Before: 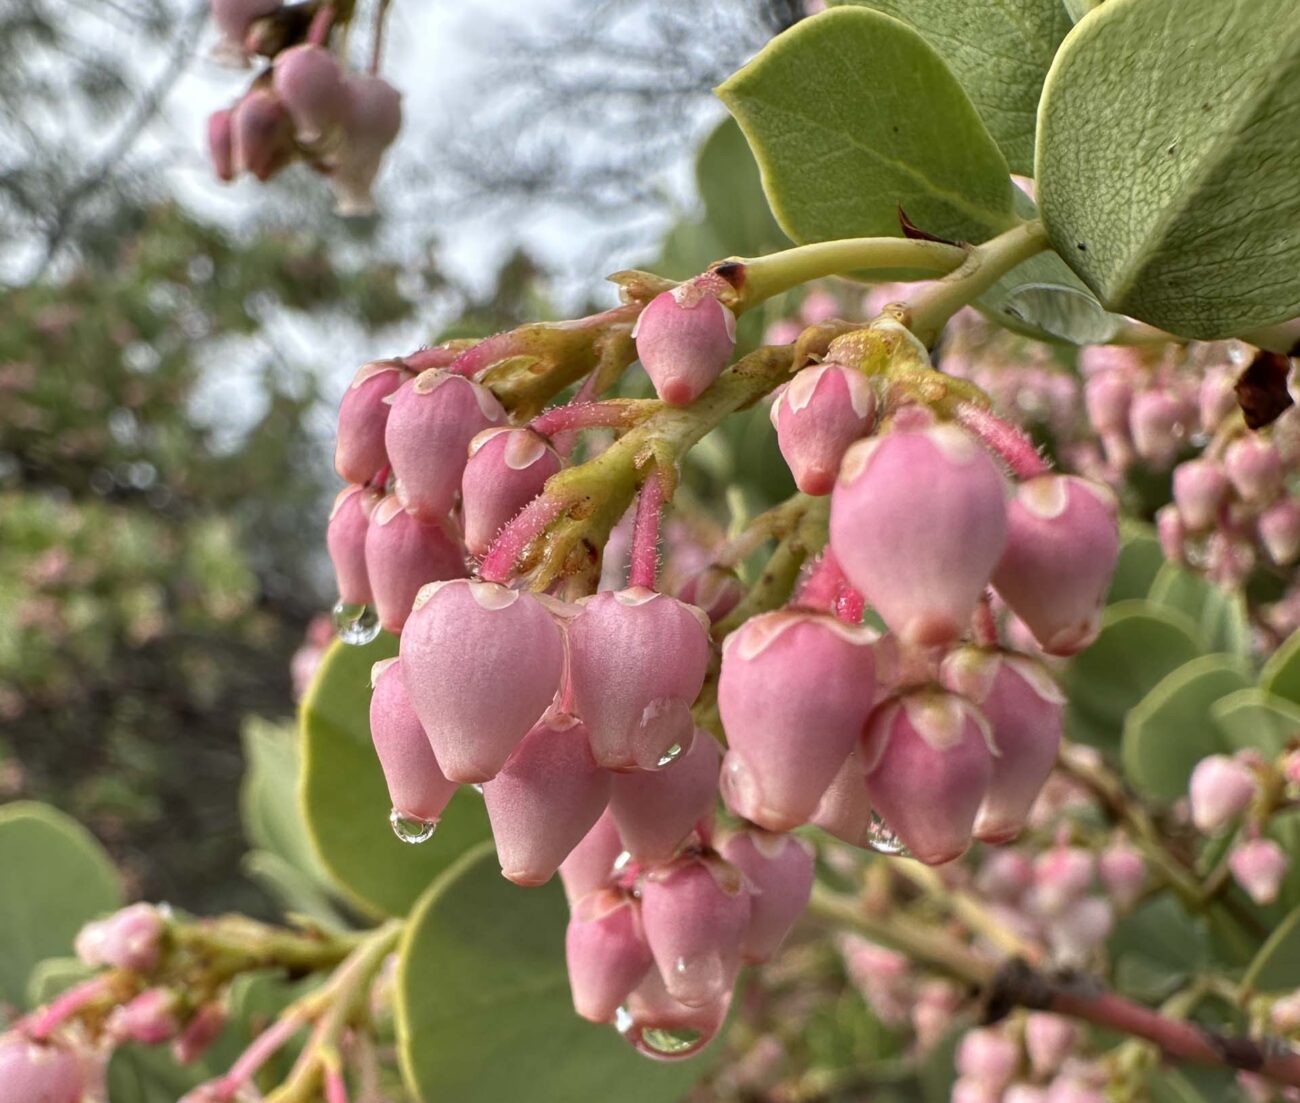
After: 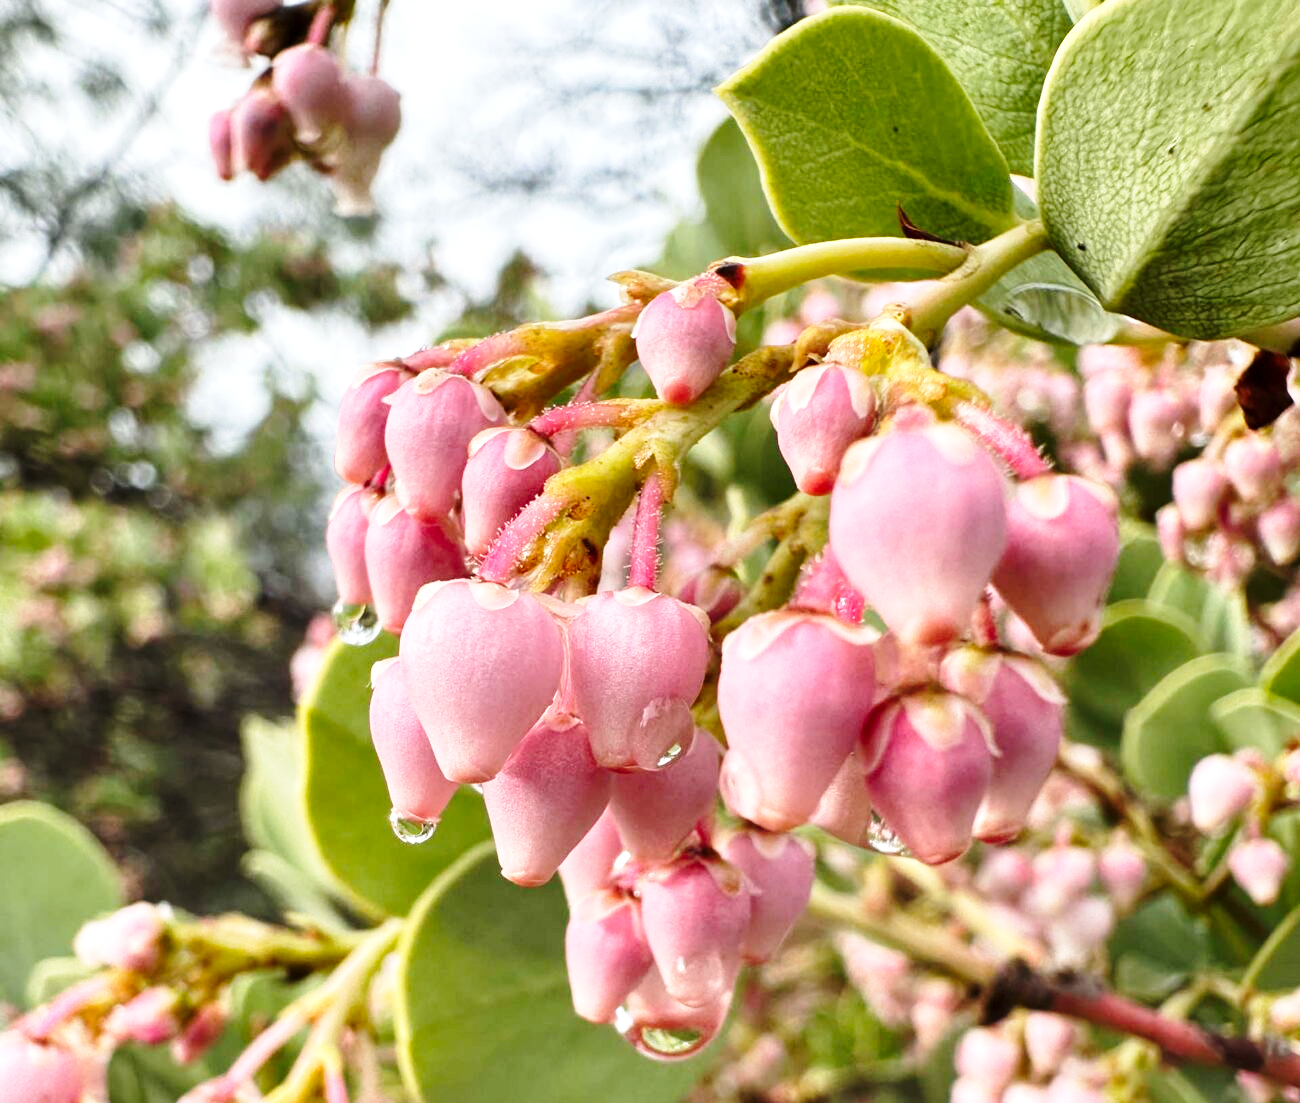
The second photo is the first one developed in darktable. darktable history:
tone equalizer: -8 EV -0.417 EV, -7 EV -0.389 EV, -6 EV -0.333 EV, -5 EV -0.222 EV, -3 EV 0.222 EV, -2 EV 0.333 EV, -1 EV 0.389 EV, +0 EV 0.417 EV, edges refinement/feathering 500, mask exposure compensation -1.57 EV, preserve details no
base curve: curves: ch0 [(0, 0) (0.028, 0.03) (0.121, 0.232) (0.46, 0.748) (0.859, 0.968) (1, 1)], preserve colors none
